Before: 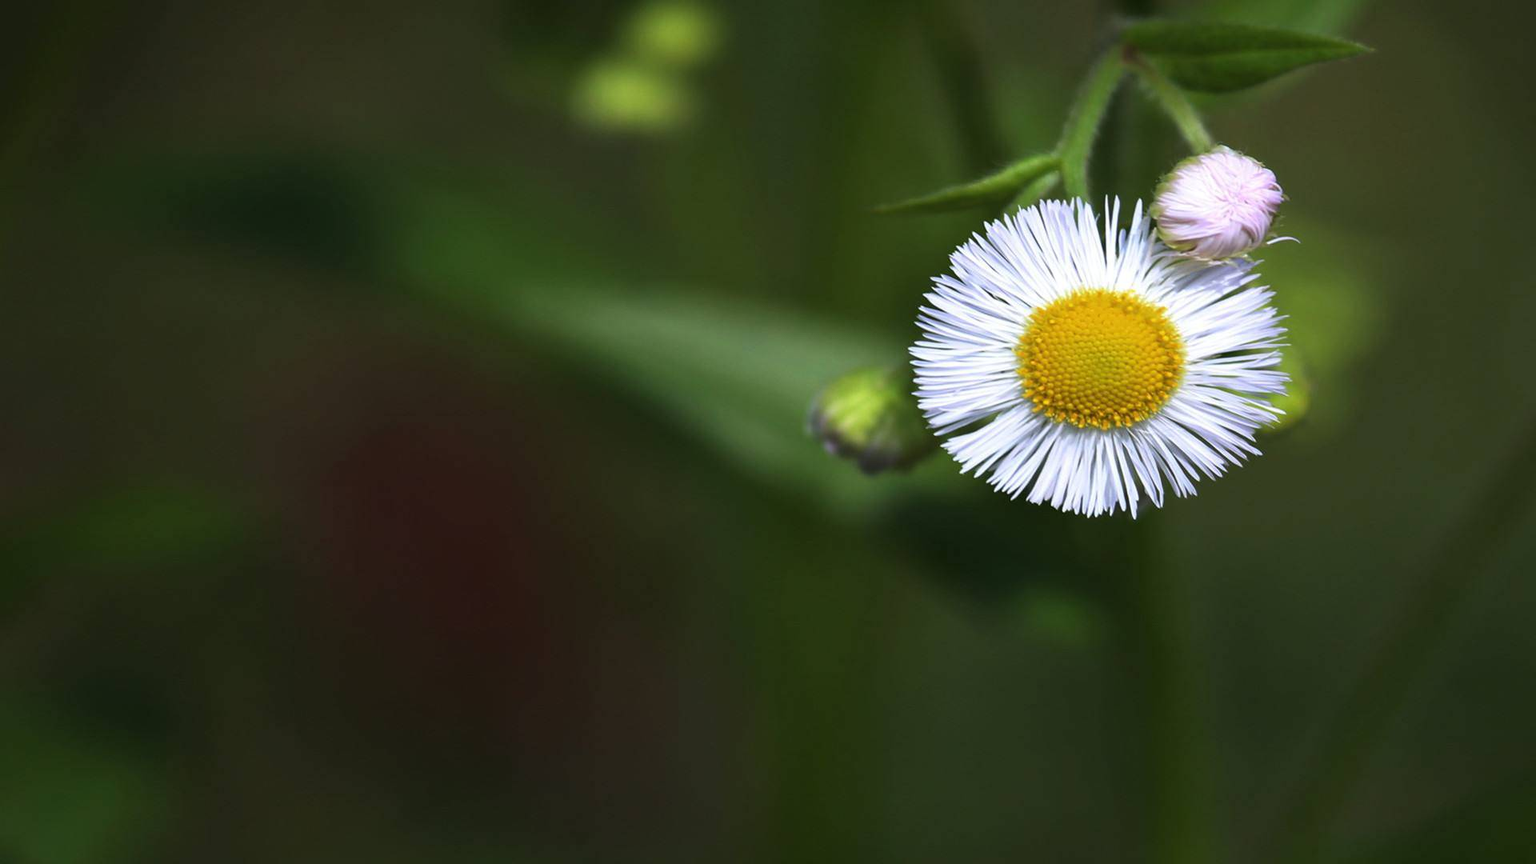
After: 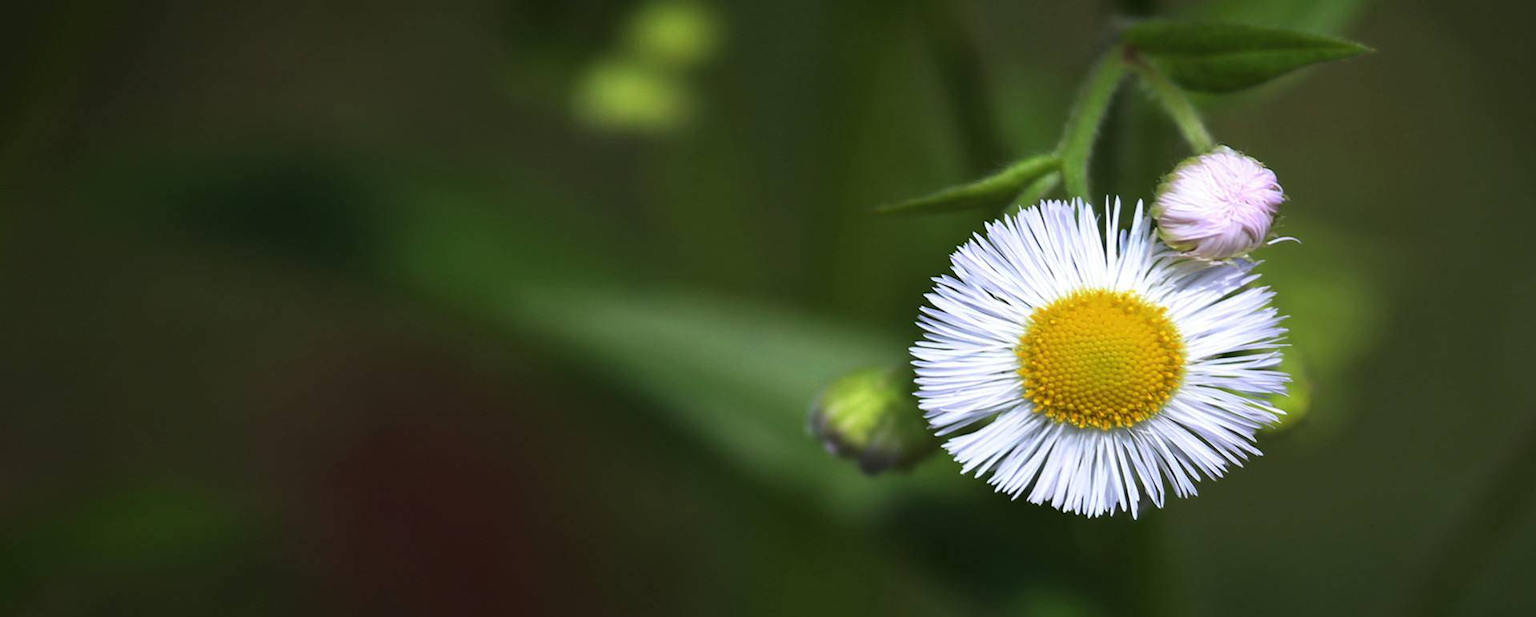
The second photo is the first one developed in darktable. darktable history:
crop: bottom 28.576%
contrast equalizer: y [[0.5 ×6], [0.5 ×6], [0.5, 0.5, 0.501, 0.545, 0.707, 0.863], [0 ×6], [0 ×6]]
